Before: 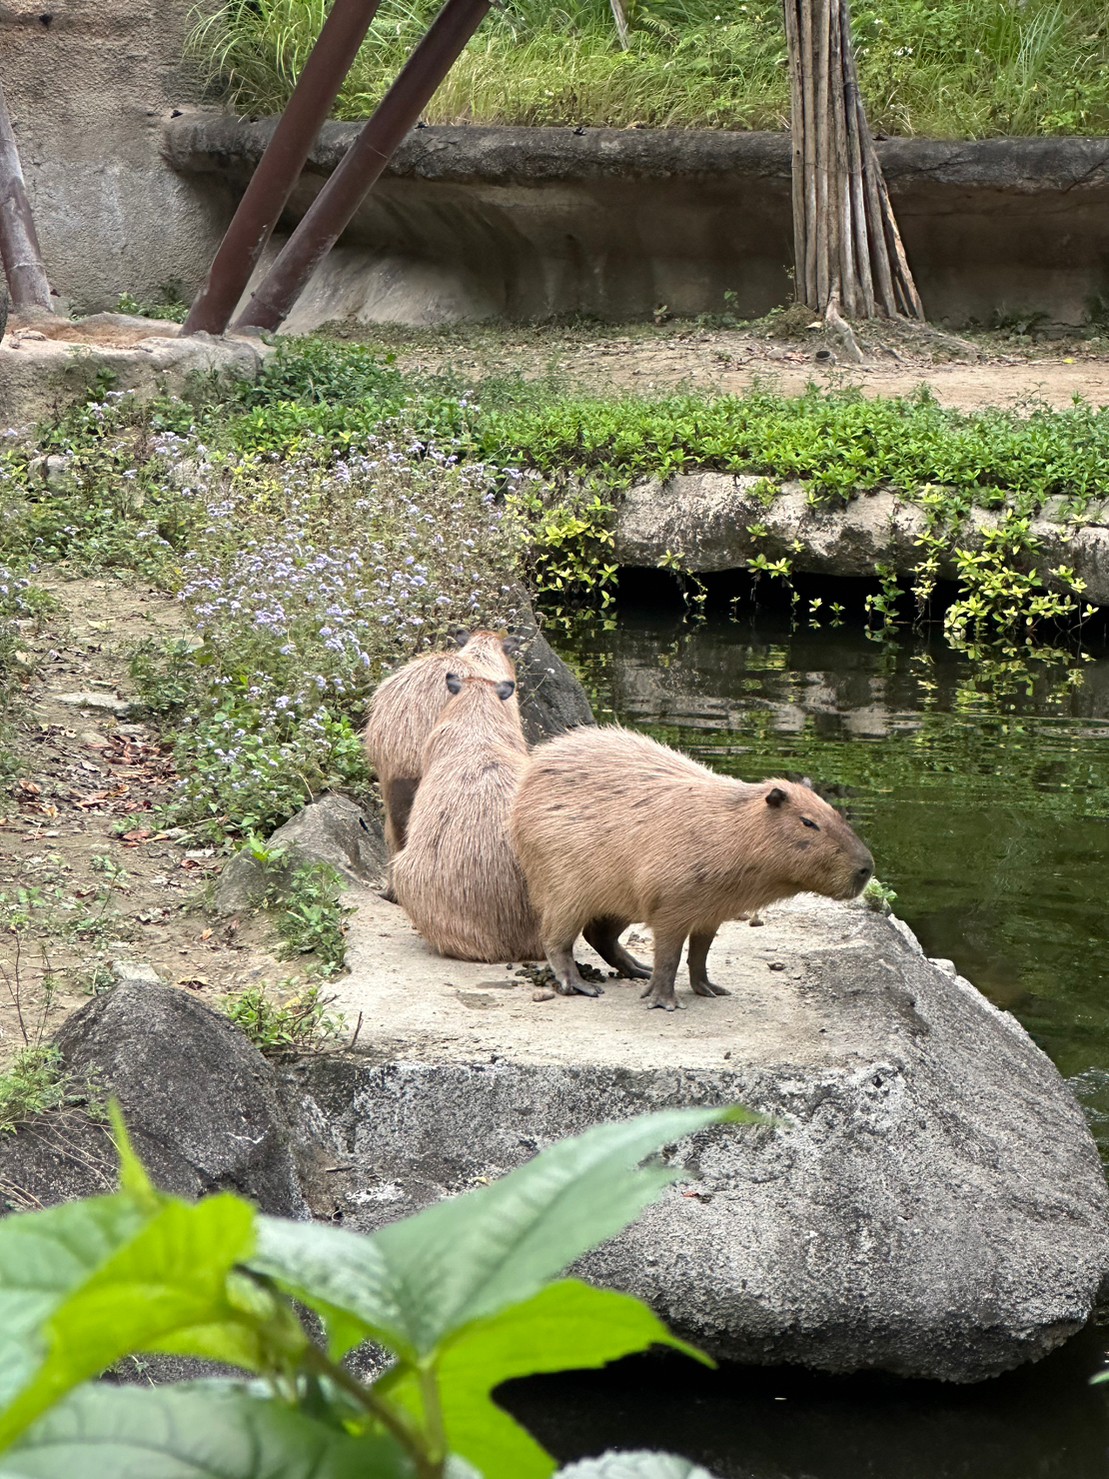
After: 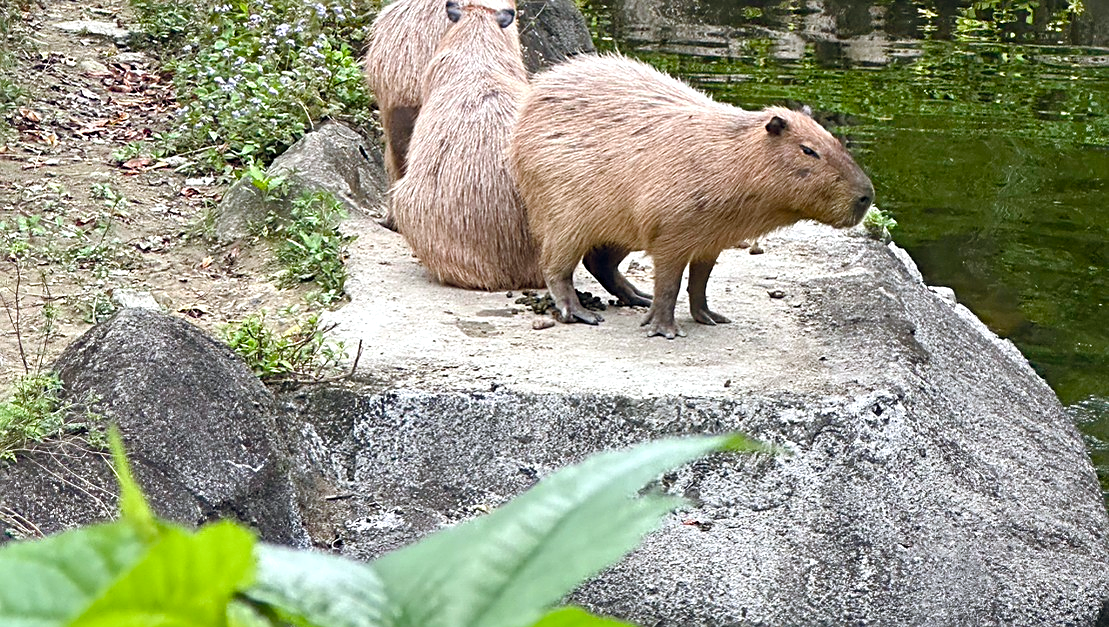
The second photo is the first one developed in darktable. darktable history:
sharpen: on, module defaults
crop: top 45.448%, bottom 12.157%
color balance rgb: highlights gain › luminance 16.341%, highlights gain › chroma 2.963%, highlights gain › hue 261.52°, global offset › chroma 0.055%, global offset › hue 253.77°, perceptual saturation grading › global saturation 19.861%, perceptual saturation grading › highlights -25.749%, perceptual saturation grading › shadows 50.085%, global vibrance 14.462%
